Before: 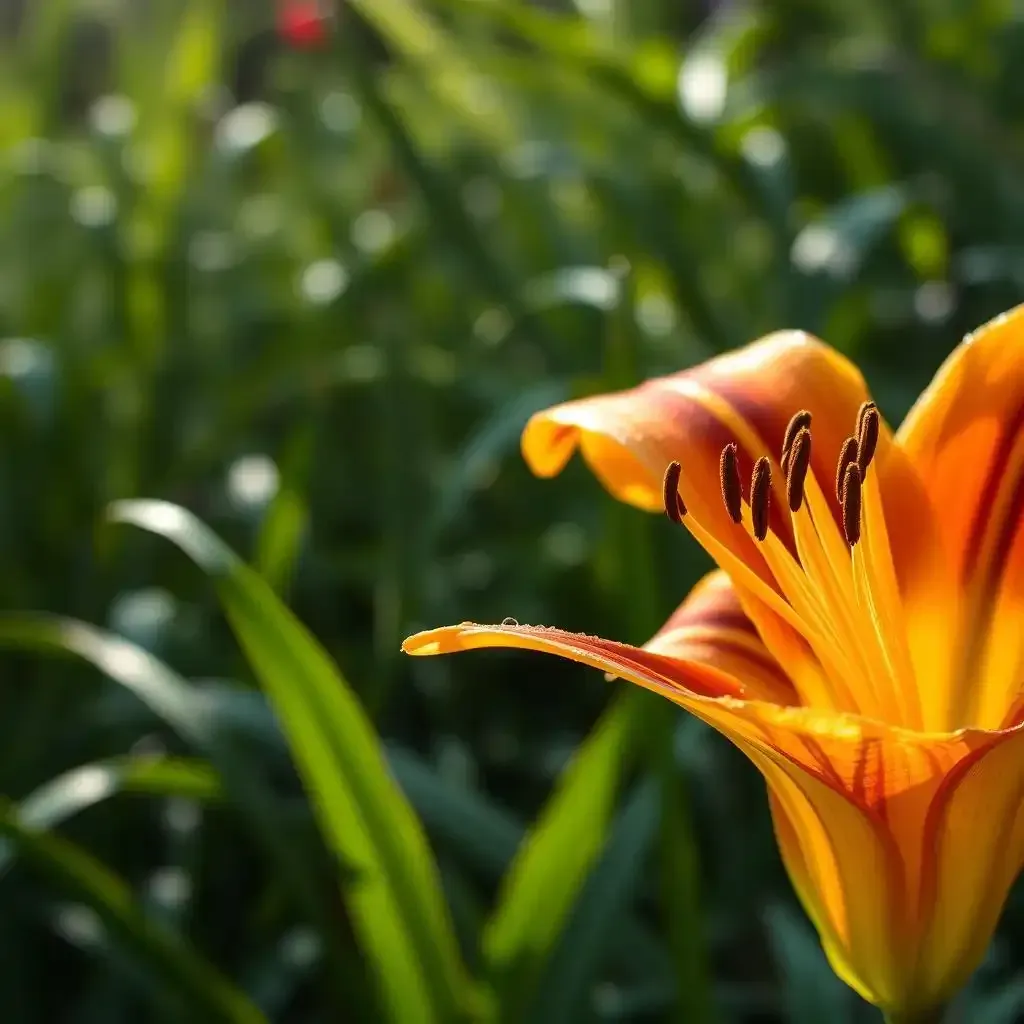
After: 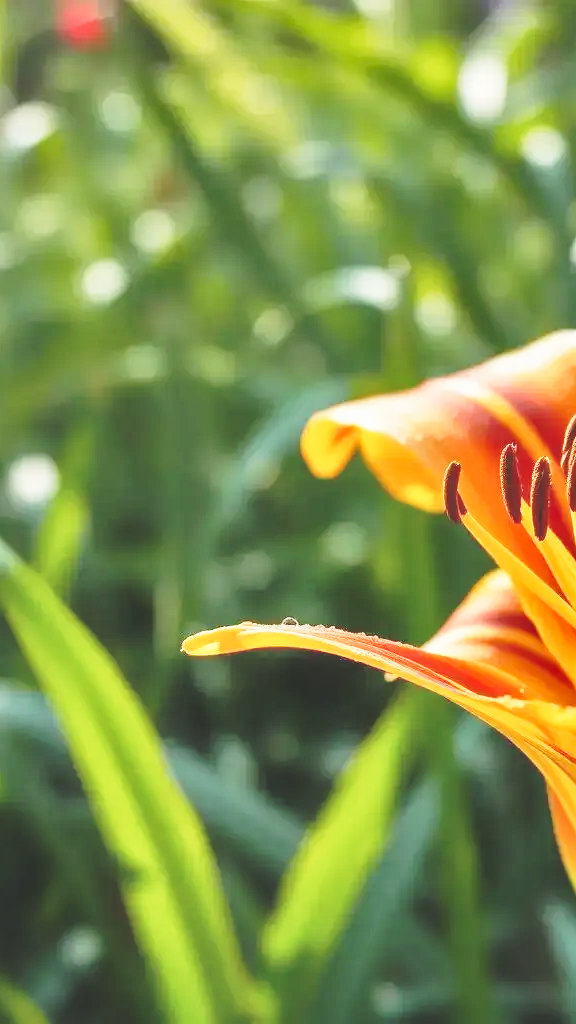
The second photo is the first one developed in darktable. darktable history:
base curve: curves: ch0 [(0, 0) (0.028, 0.03) (0.121, 0.232) (0.46, 0.748) (0.859, 0.968) (1, 1)], preserve colors none
crop: left 21.496%, right 22.254%
tone equalizer: -7 EV 0.15 EV, -6 EV 0.6 EV, -5 EV 1.15 EV, -4 EV 1.33 EV, -3 EV 1.15 EV, -2 EV 0.6 EV, -1 EV 0.15 EV, mask exposure compensation -0.5 EV
exposure: black level correction -0.014, exposure -0.193 EV, compensate highlight preservation false
shadows and highlights: low approximation 0.01, soften with gaussian
